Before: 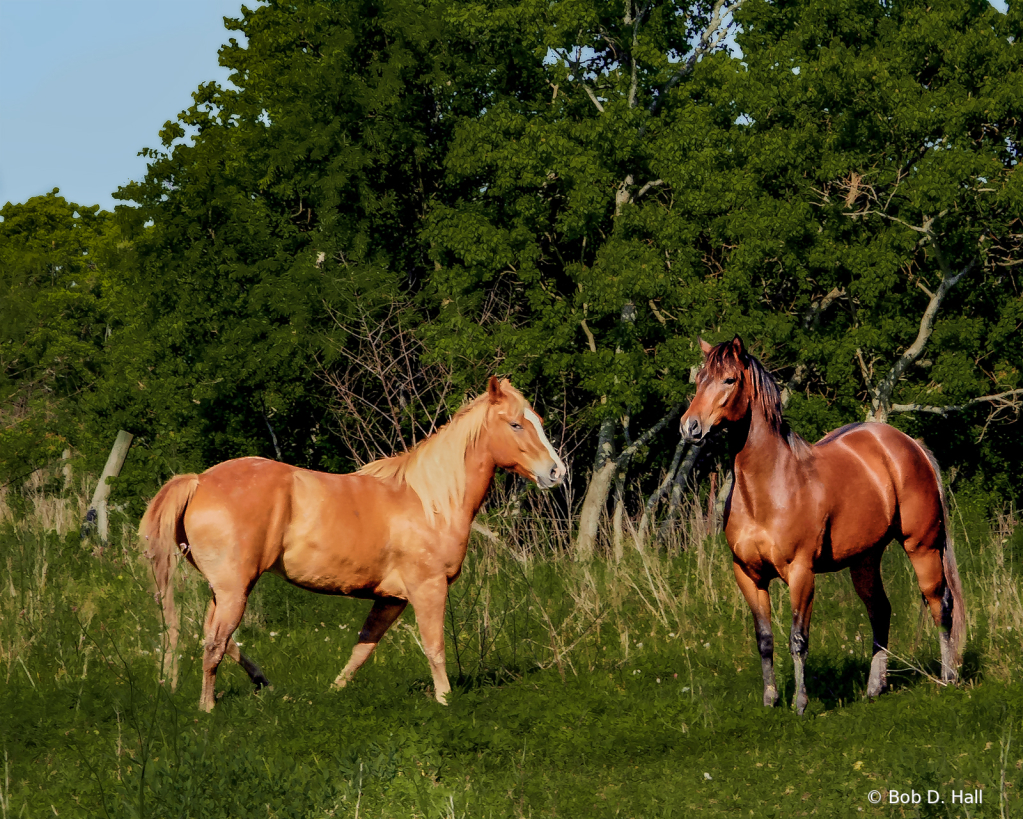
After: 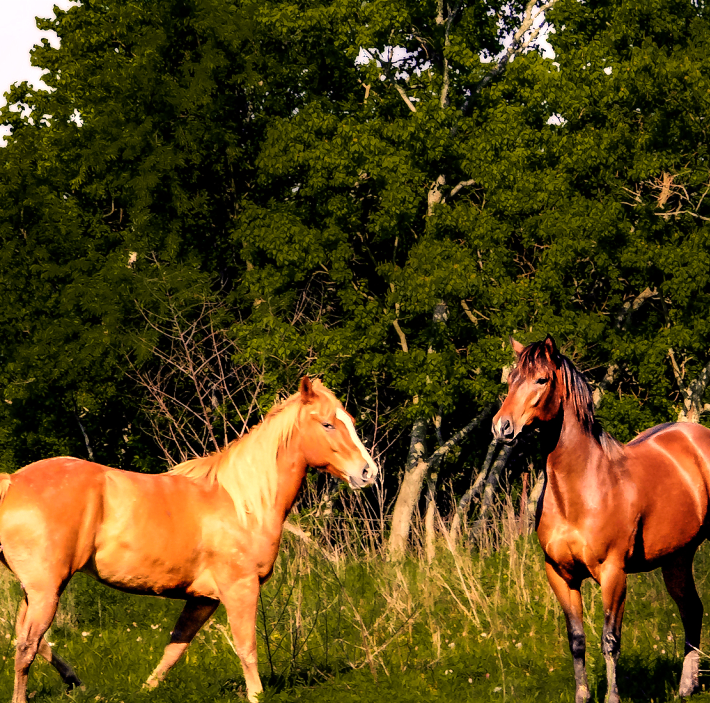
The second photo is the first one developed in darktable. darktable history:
crop: left 18.439%, right 12.06%, bottom 14.122%
tone equalizer: -8 EV -1.09 EV, -7 EV -1.01 EV, -6 EV -0.876 EV, -5 EV -0.556 EV, -3 EV 0.587 EV, -2 EV 0.839 EV, -1 EV 0.995 EV, +0 EV 1.06 EV
color correction: highlights a* 17.82, highlights b* 18.9
color zones: curves: ch0 [(0.068, 0.464) (0.25, 0.5) (0.48, 0.508) (0.75, 0.536) (0.886, 0.476) (0.967, 0.456)]; ch1 [(0.066, 0.456) (0.25, 0.5) (0.616, 0.508) (0.746, 0.56) (0.934, 0.444)]
